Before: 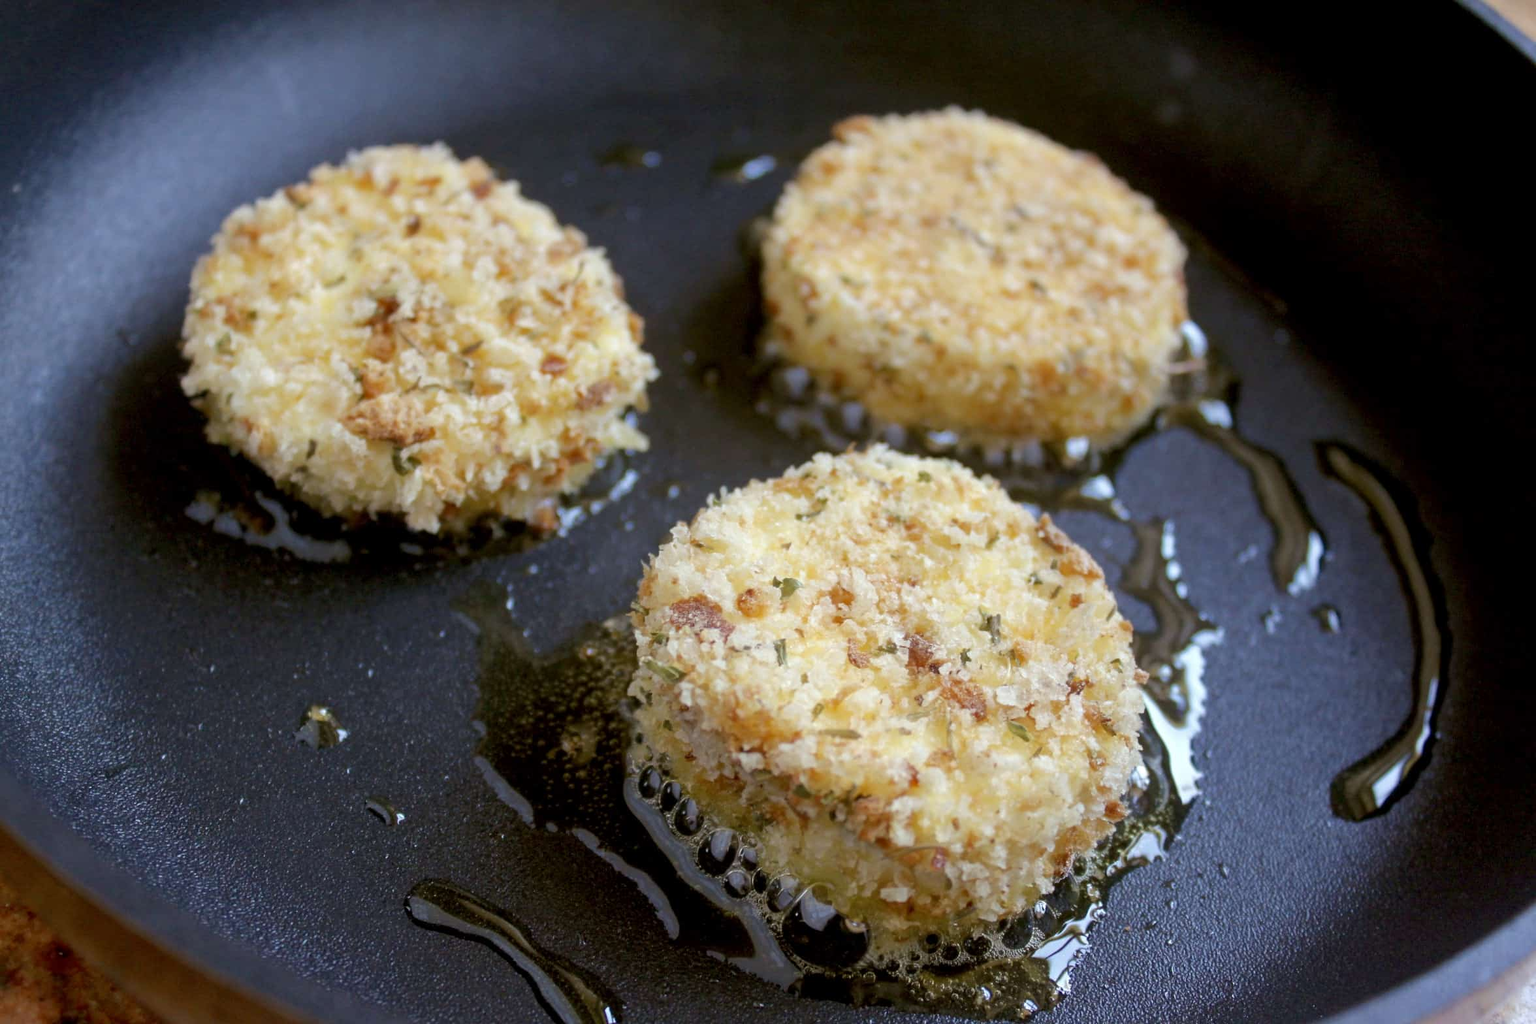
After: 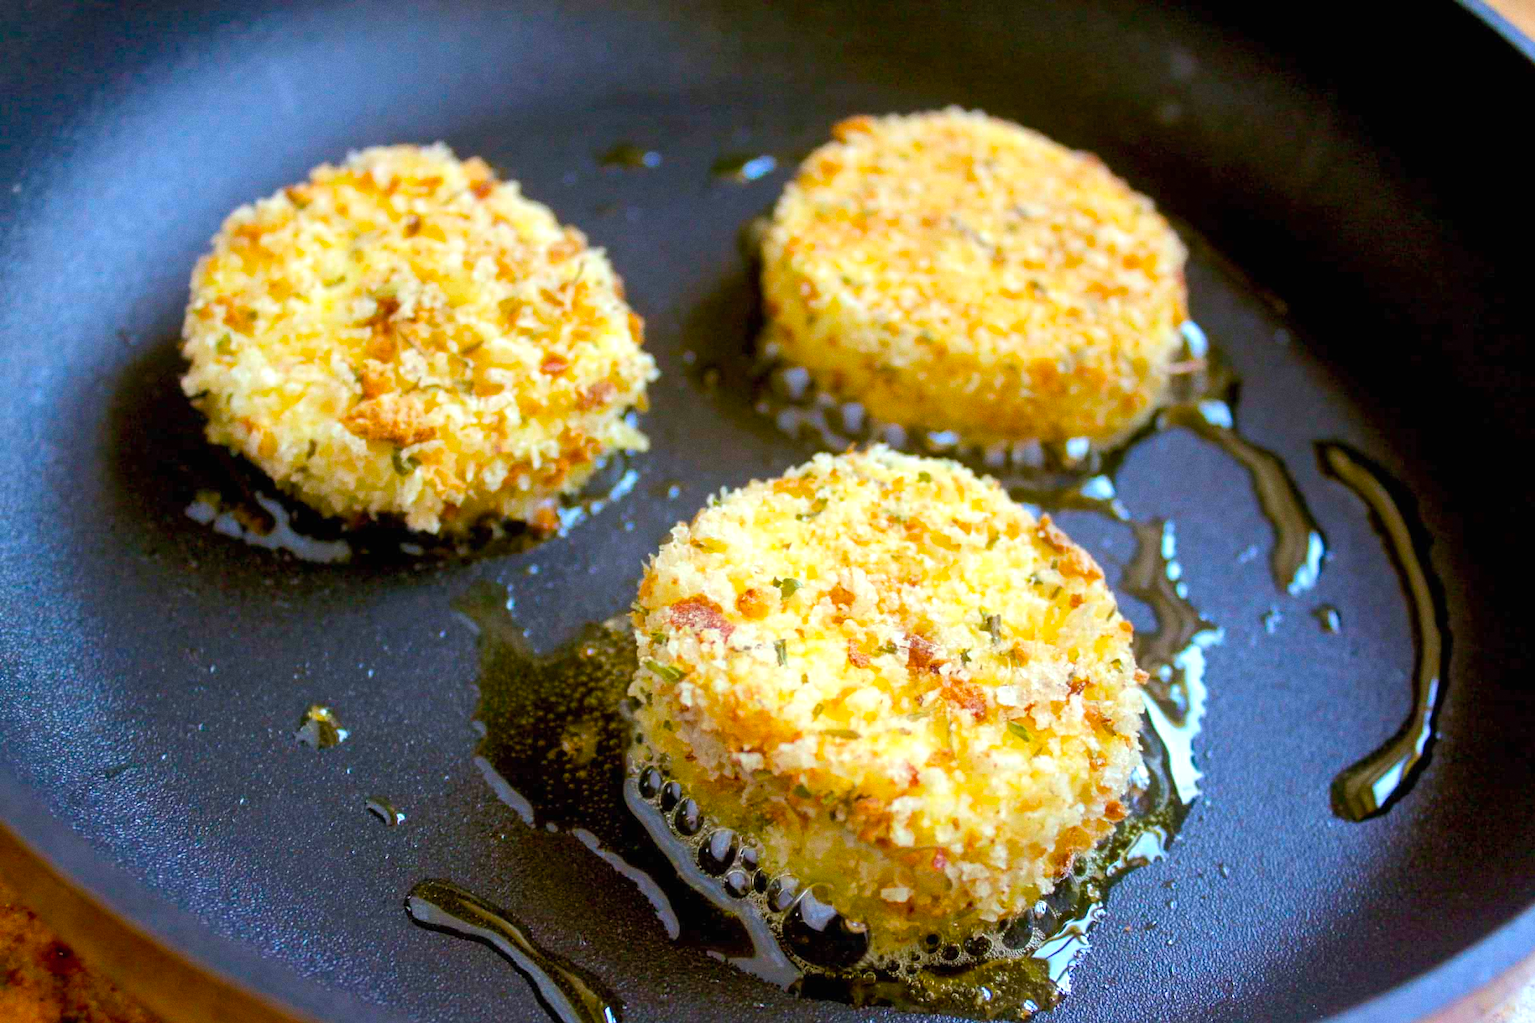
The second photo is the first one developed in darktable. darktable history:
color correction: highlights a* -2.68, highlights b* 2.57
exposure: black level correction 0, exposure 0.5 EV, compensate exposure bias true, compensate highlight preservation false
contrast brightness saturation: contrast 0.03, brightness 0.06, saturation 0.13
color balance rgb: linear chroma grading › global chroma 15%, perceptual saturation grading › global saturation 30%
grain: coarseness 0.09 ISO
